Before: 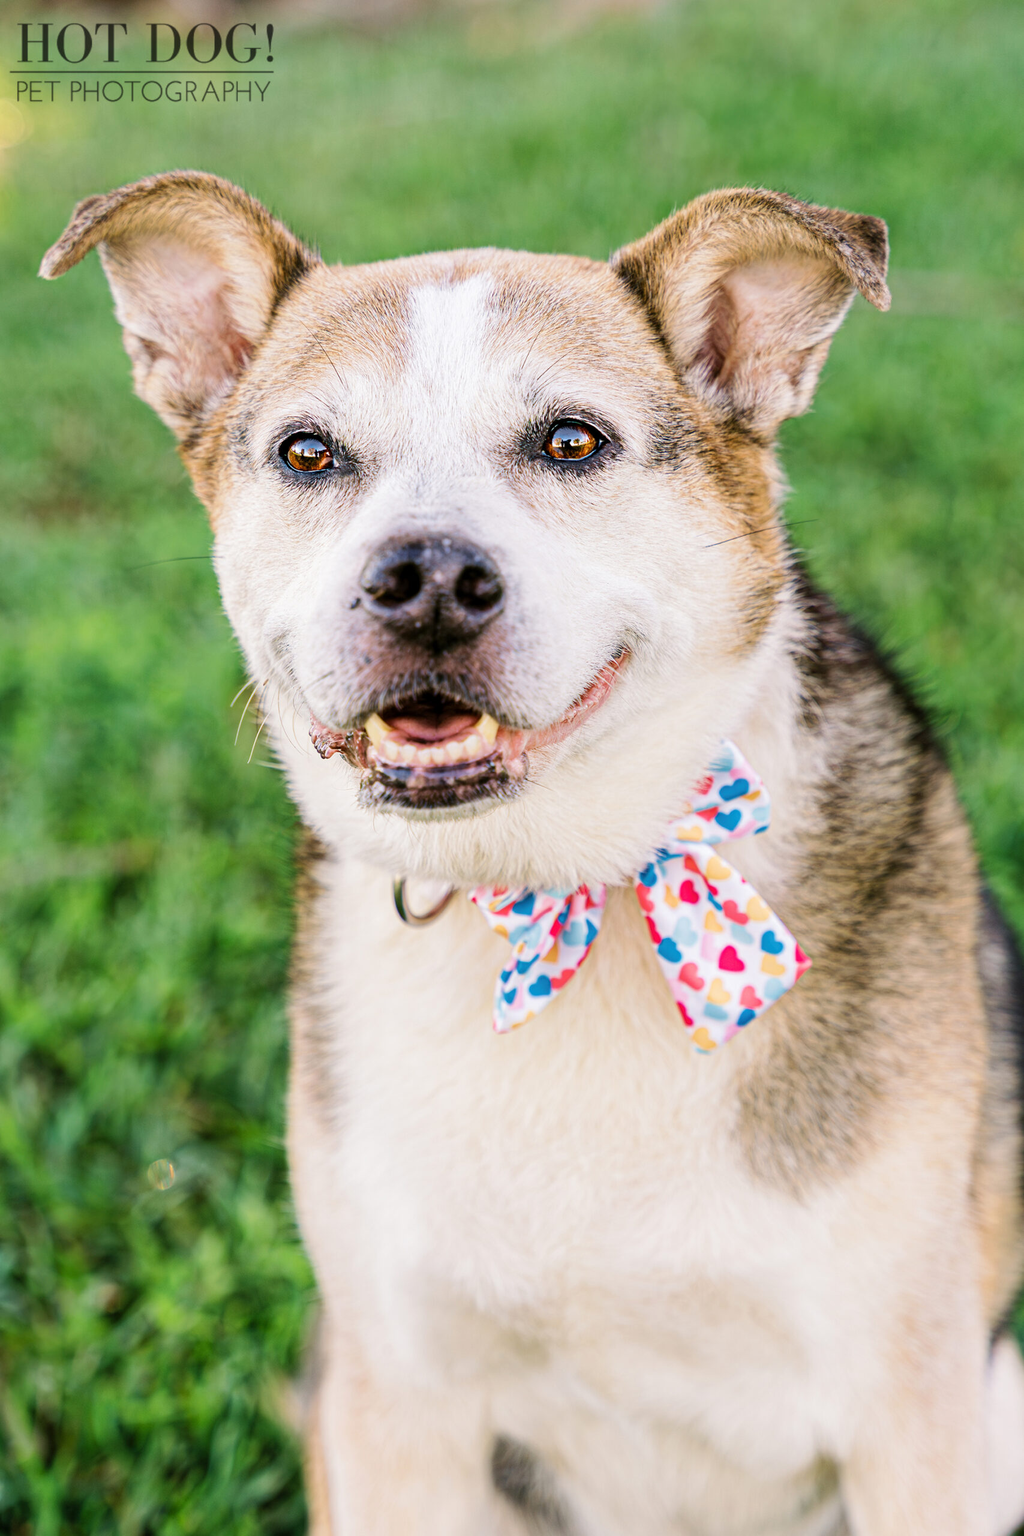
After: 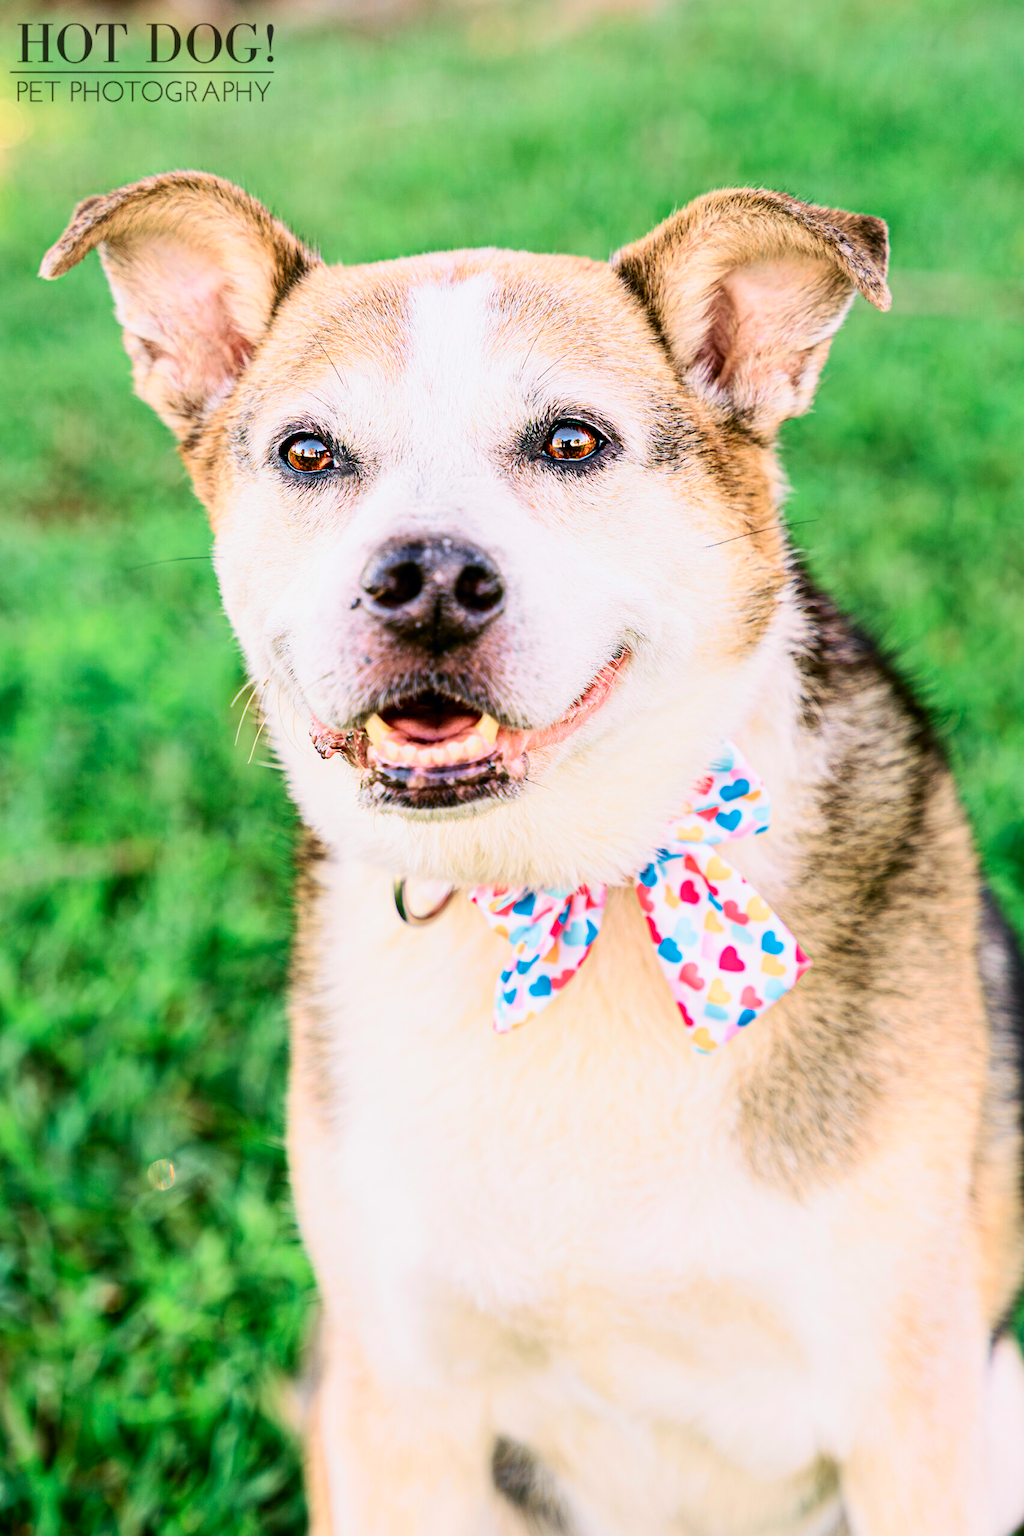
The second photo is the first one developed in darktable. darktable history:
tone curve: curves: ch0 [(0, 0) (0.051, 0.03) (0.096, 0.071) (0.241, 0.247) (0.455, 0.525) (0.594, 0.697) (0.741, 0.845) (0.871, 0.933) (1, 0.984)]; ch1 [(0, 0) (0.1, 0.038) (0.318, 0.243) (0.399, 0.351) (0.478, 0.469) (0.499, 0.499) (0.534, 0.549) (0.565, 0.594) (0.601, 0.634) (0.666, 0.7) (1, 1)]; ch2 [(0, 0) (0.453, 0.45) (0.479, 0.483) (0.504, 0.499) (0.52, 0.519) (0.541, 0.559) (0.592, 0.612) (0.824, 0.815) (1, 1)], color space Lab, independent channels, preserve colors none
contrast brightness saturation: contrast 0.04, saturation 0.07
exposure: exposure -0.064 EV, compensate highlight preservation false
